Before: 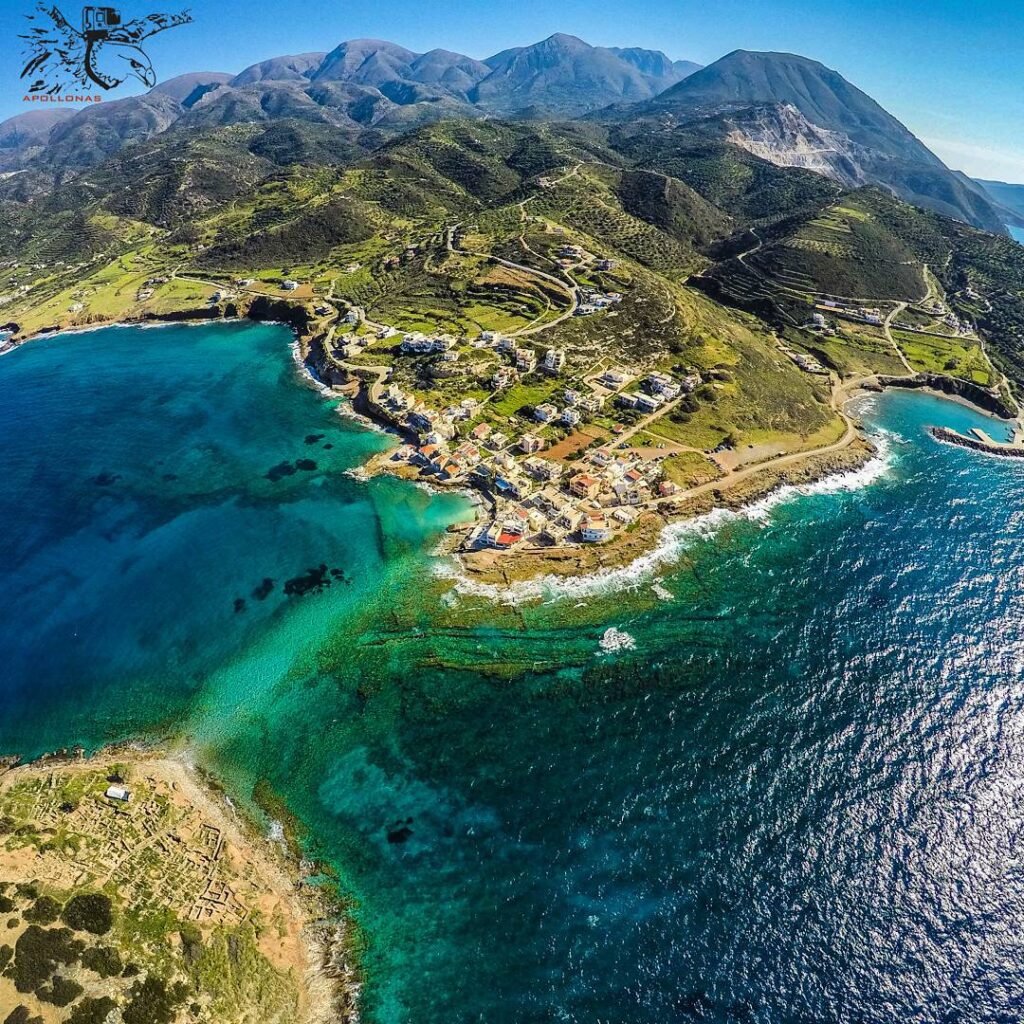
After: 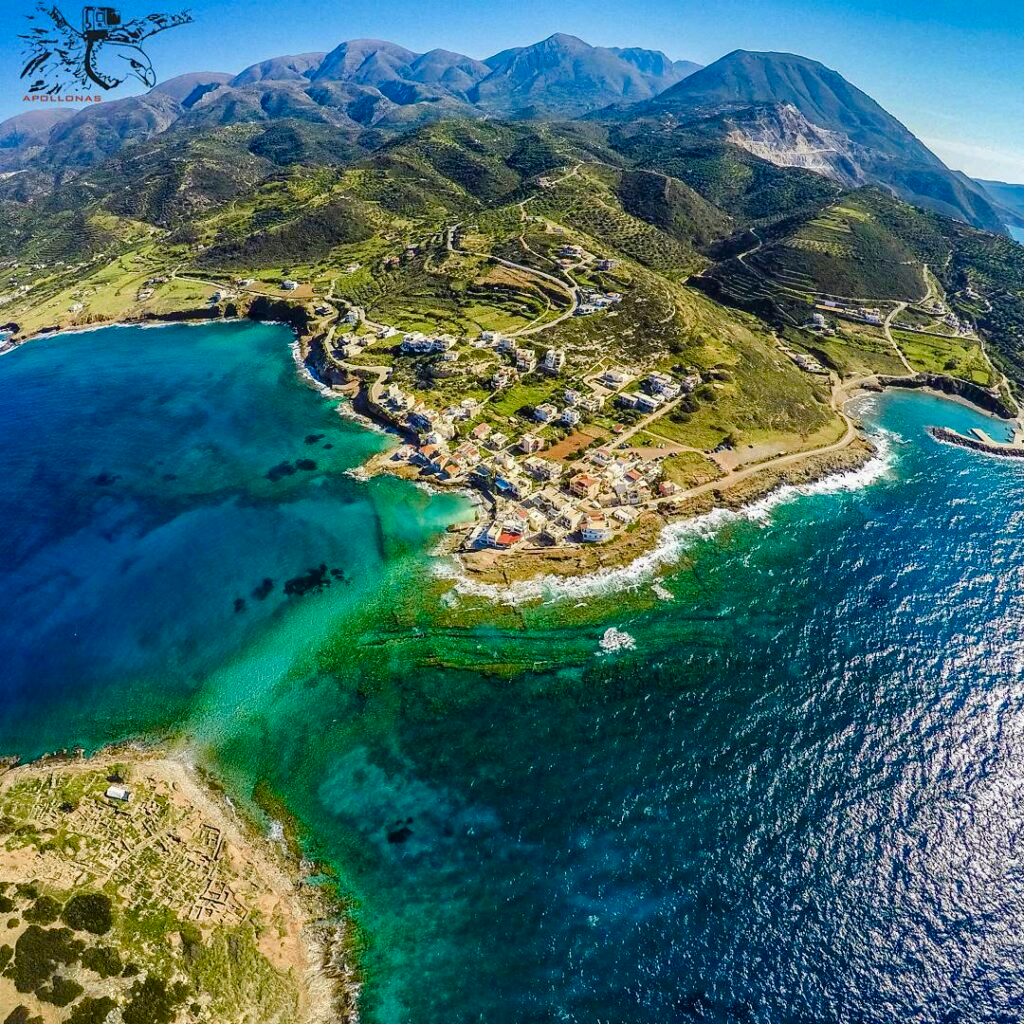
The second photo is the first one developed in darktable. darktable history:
color balance rgb: shadows lift › chroma 2.028%, shadows lift › hue 247.63°, perceptual saturation grading › global saturation 25.737%, perceptual saturation grading › highlights -50.107%, perceptual saturation grading › shadows 30.585%, global vibrance 20%
